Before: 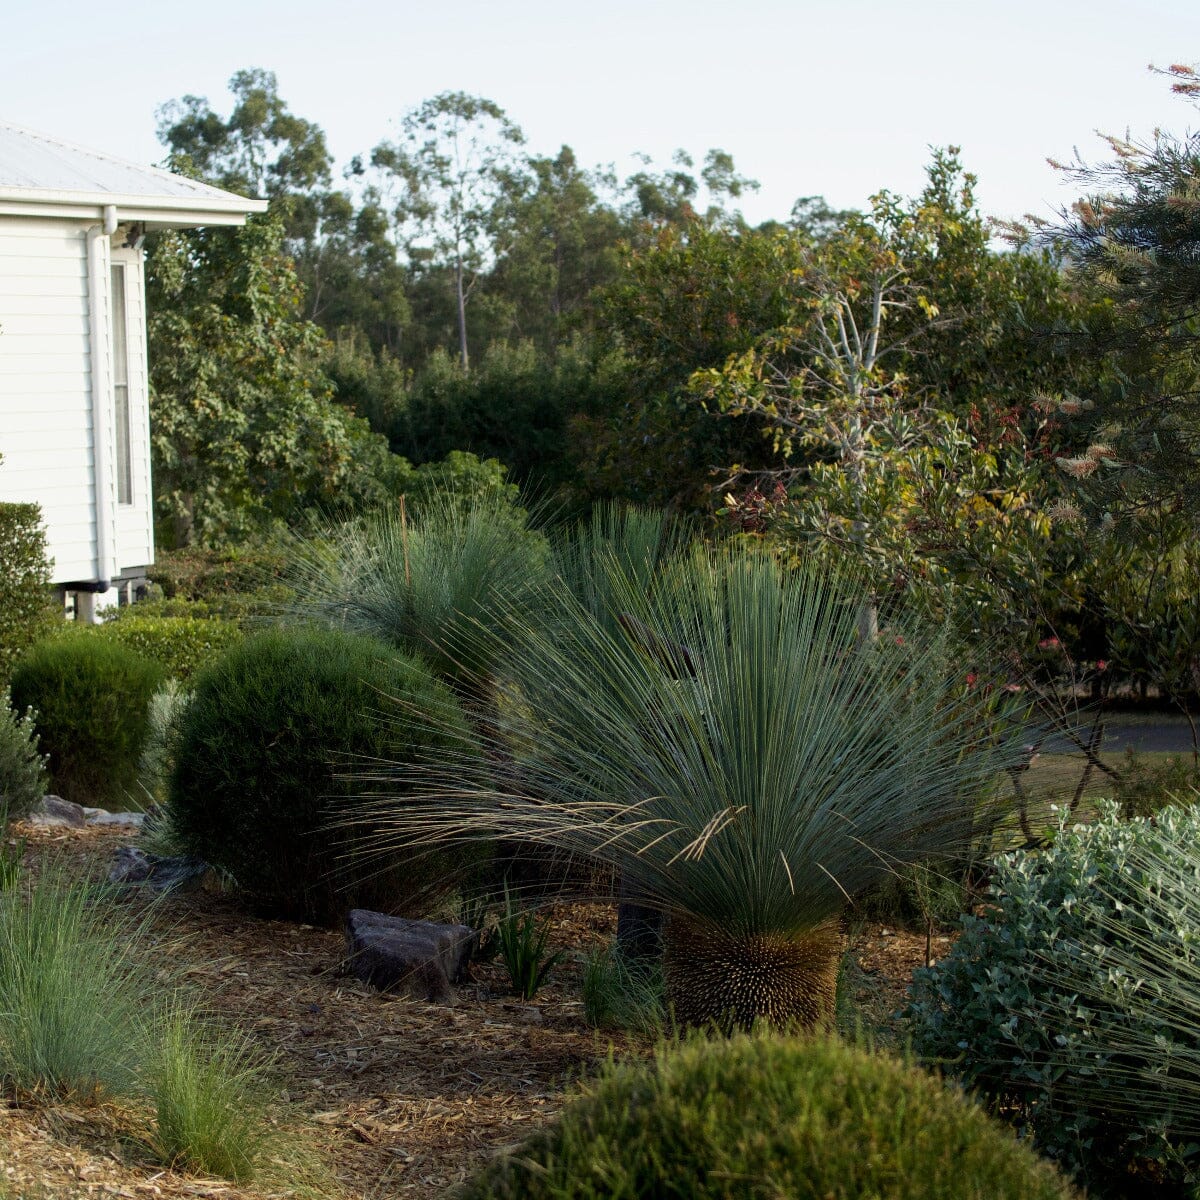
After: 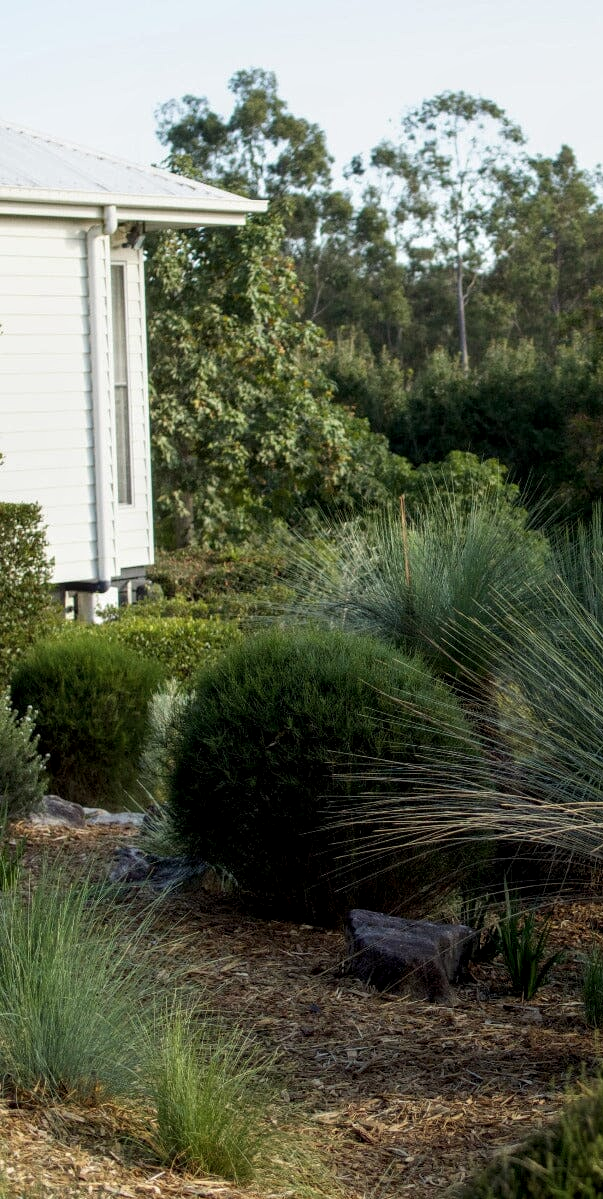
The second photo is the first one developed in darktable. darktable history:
local contrast: on, module defaults
crop and rotate: left 0.016%, top 0%, right 49.666%
